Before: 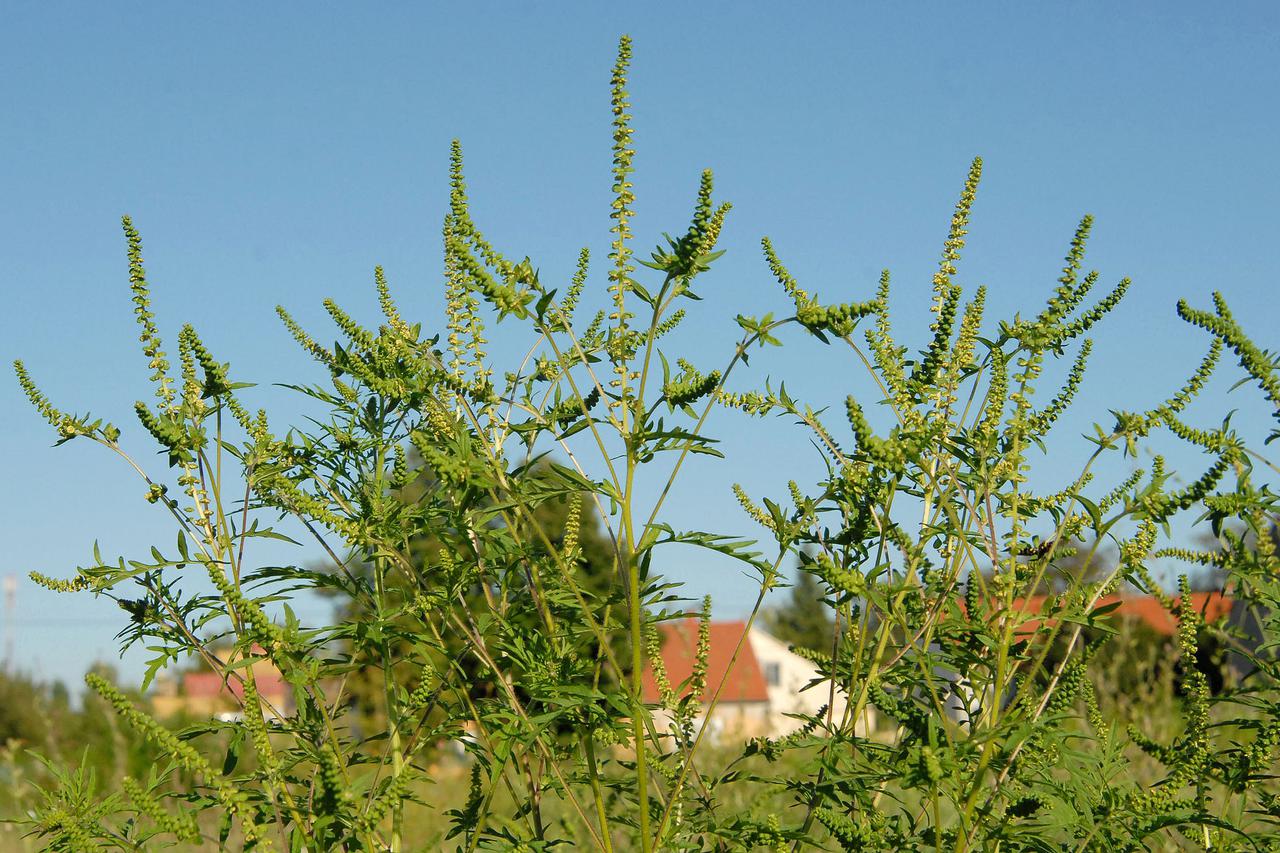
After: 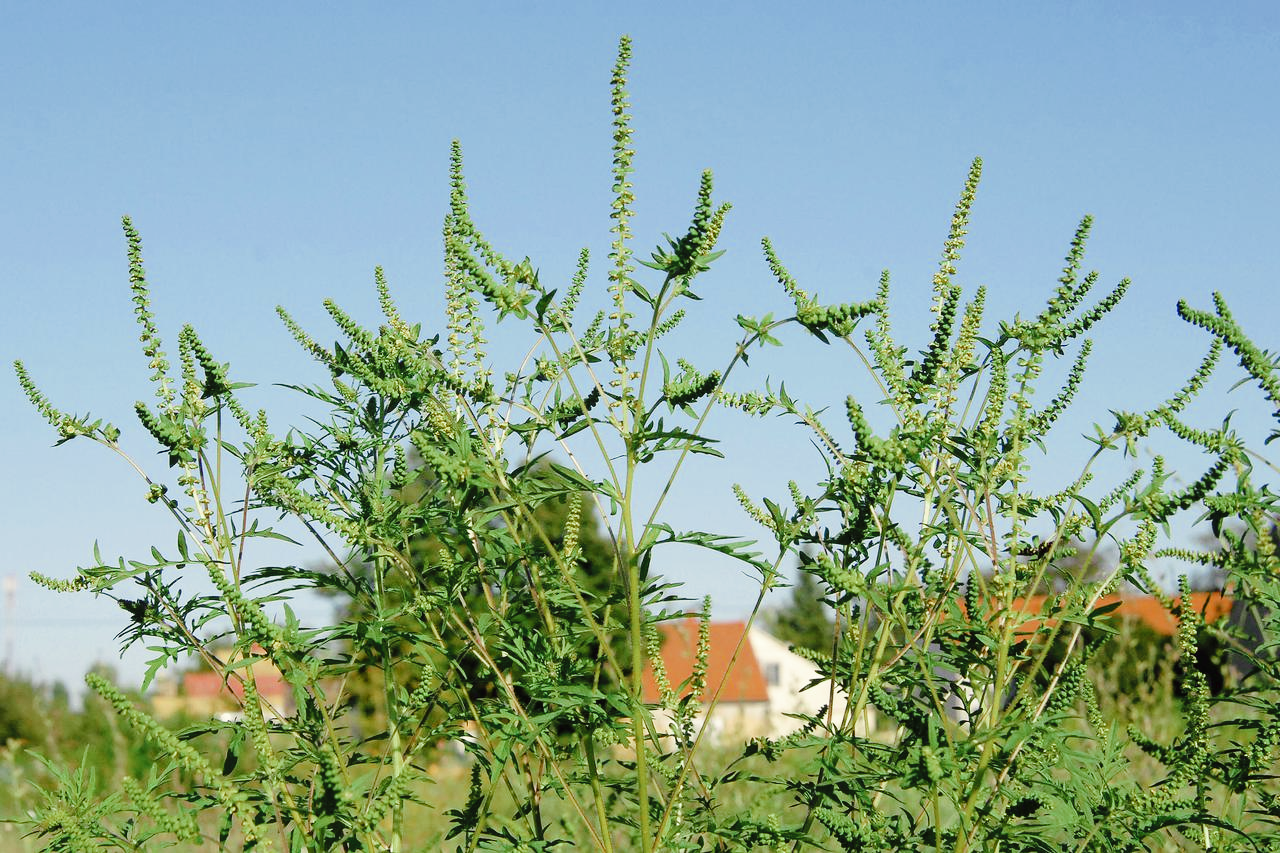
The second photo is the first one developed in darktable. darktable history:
tone curve: curves: ch0 [(0, 0) (0.003, 0.015) (0.011, 0.019) (0.025, 0.027) (0.044, 0.041) (0.069, 0.055) (0.1, 0.079) (0.136, 0.099) (0.177, 0.149) (0.224, 0.216) (0.277, 0.292) (0.335, 0.383) (0.399, 0.474) (0.468, 0.556) (0.543, 0.632) (0.623, 0.711) (0.709, 0.789) (0.801, 0.871) (0.898, 0.944) (1, 1)], preserve colors none
color look up table: target L [94.57, 92.18, 90.97, 90.58, 87.25, 84.41, 63.94, 60.28, 59.77, 45.28, 41.9, 25, 200.09, 88.39, 73.6, 73.87, 69.62, 63.89, 50.05, 51.17, 48.24, 46.43, 40.6, 26.48, 21.6, 14.68, 4.694, 80.21, 77.47, 70.55, 63.1, 64.01, 58.68, 55.16, 54.29, 48.83, 42.42, 36.18, 36.77, 33.59, 33.8, 16.83, 4.725, 95.85, 91.61, 70.42, 59.95, 53.19, 20.76], target a [-19.52, -29.71, -34.14, -28.26, -50.81, -23.67, -61.57, -30.87, -32.65, -39.19, -6.65, -19.57, 0, -0.998, 30.01, 15.37, 26.18, -0.07, 55.98, 59.01, 74.44, 19.33, 14.89, 27.26, 13.76, -1.559, 22.97, 25.52, 7.763, 5.013, 52.89, 47.7, 63.49, 69.21, 37.03, 27.5, 1.355, 12.08, 26.04, 48.09, 55.24, 33.97, 27.28, -7.87, -29.15, -24.52, -20.91, -4.19, -4.733], target b [24.91, 37.62, 19.08, 7.364, 26.34, 10.77, 36.41, 28.2, 9.037, 28.44, 14.39, 14.81, 0, 15.79, 6.826, 66.87, 49.69, 55.19, 16.03, 52.53, 26.59, 18.74, 37.36, 34.81, 29.74, 15.63, 3.835, -23.35, -5.831, -36.91, -11.38, -47.44, -28.89, -57.31, -31.98, -68.85, -0.608, -64.03, -18.64, -5.824, -76.76, -54.08, -37.63, 0.041, -6.612, -25.8, -8.351, -45.34, -13.73], num patches 49
